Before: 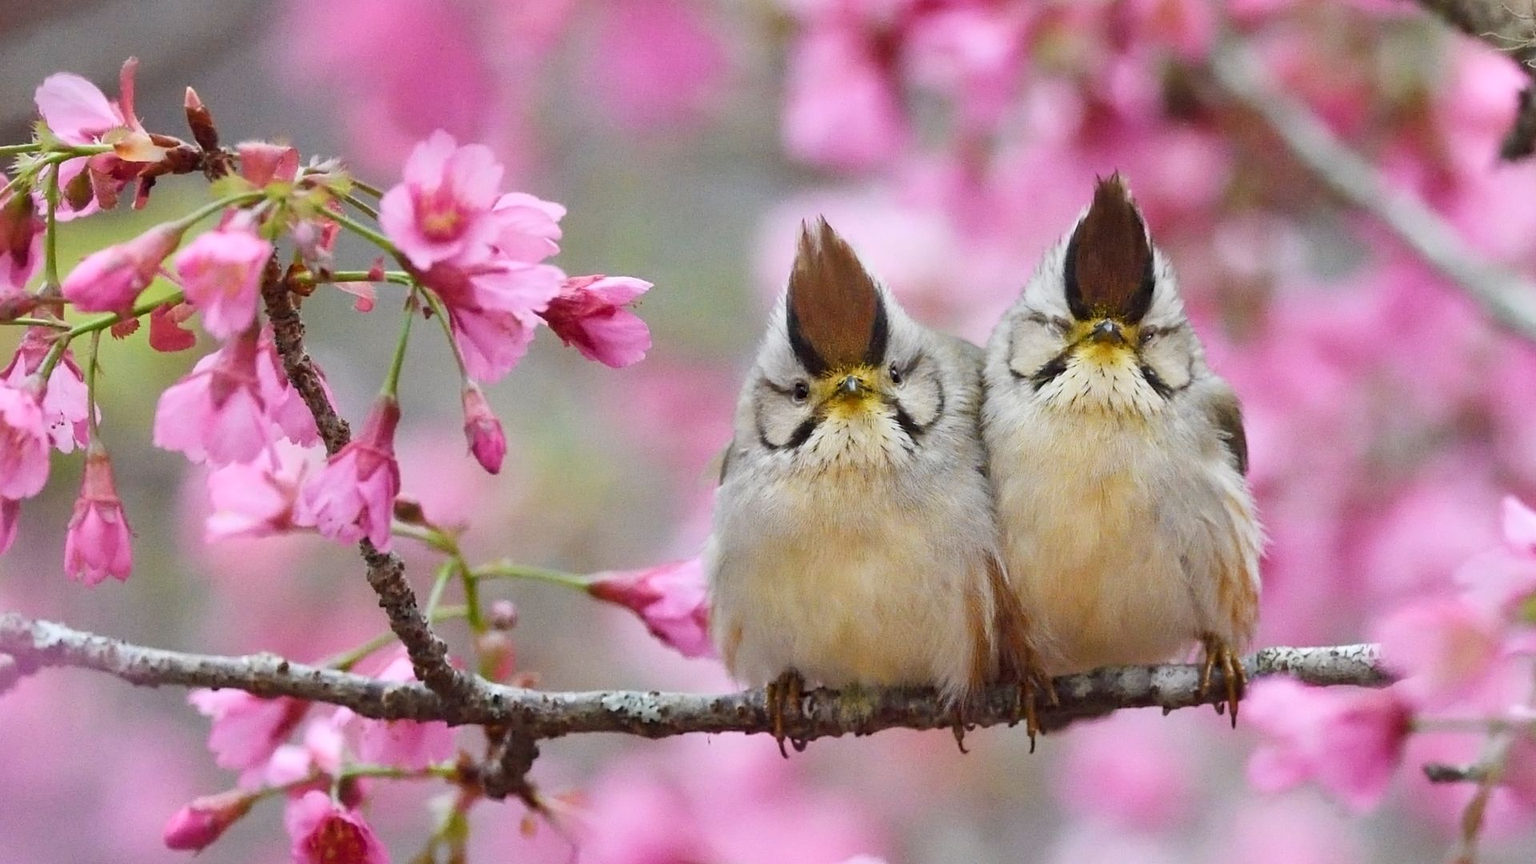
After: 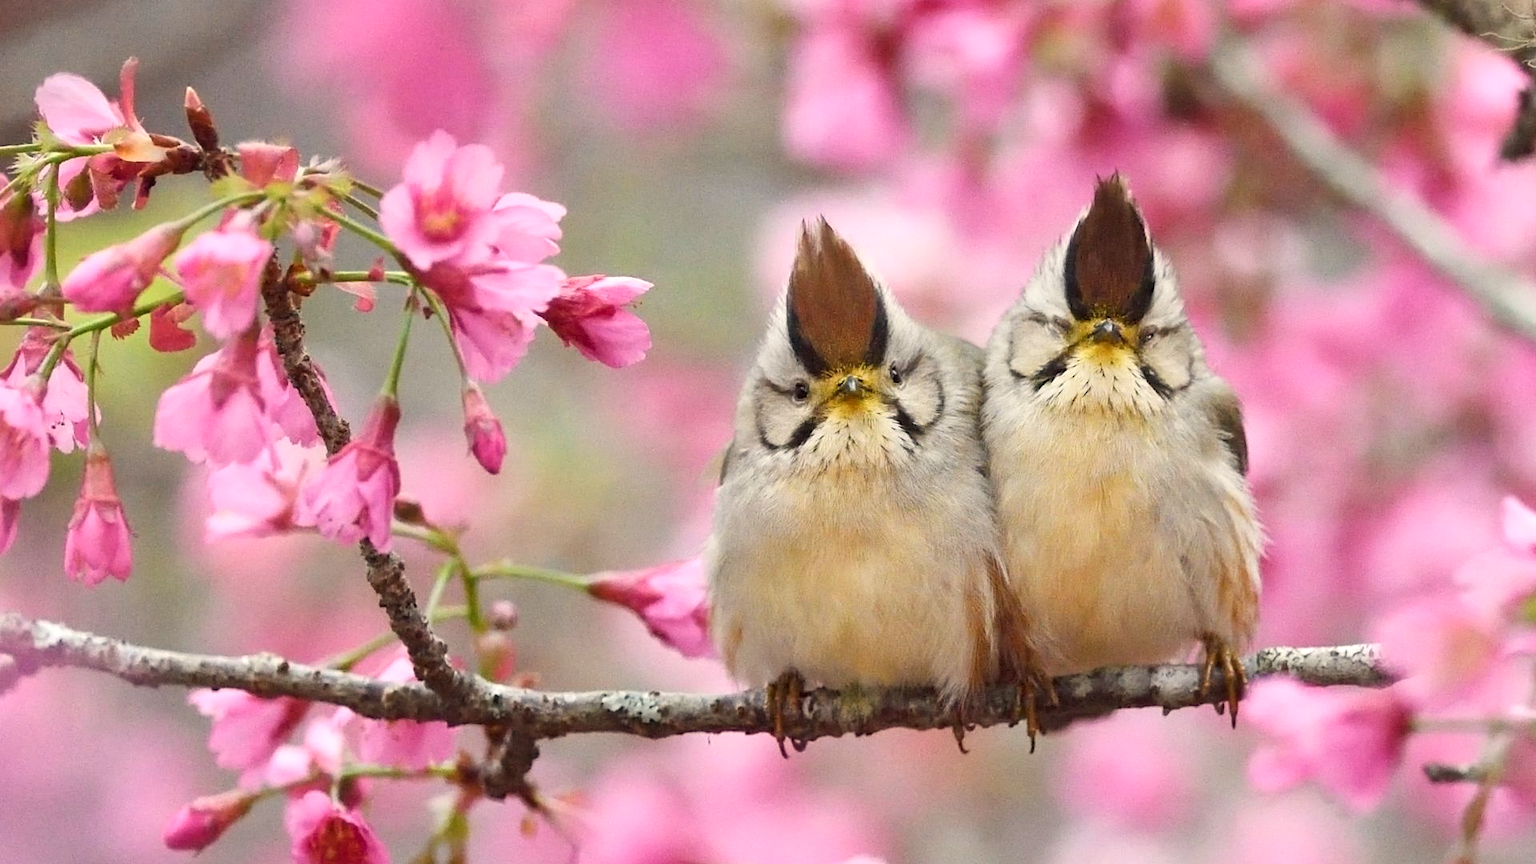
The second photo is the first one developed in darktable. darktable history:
white balance: red 1.045, blue 0.932
exposure: exposure 0.236 EV, compensate highlight preservation false
